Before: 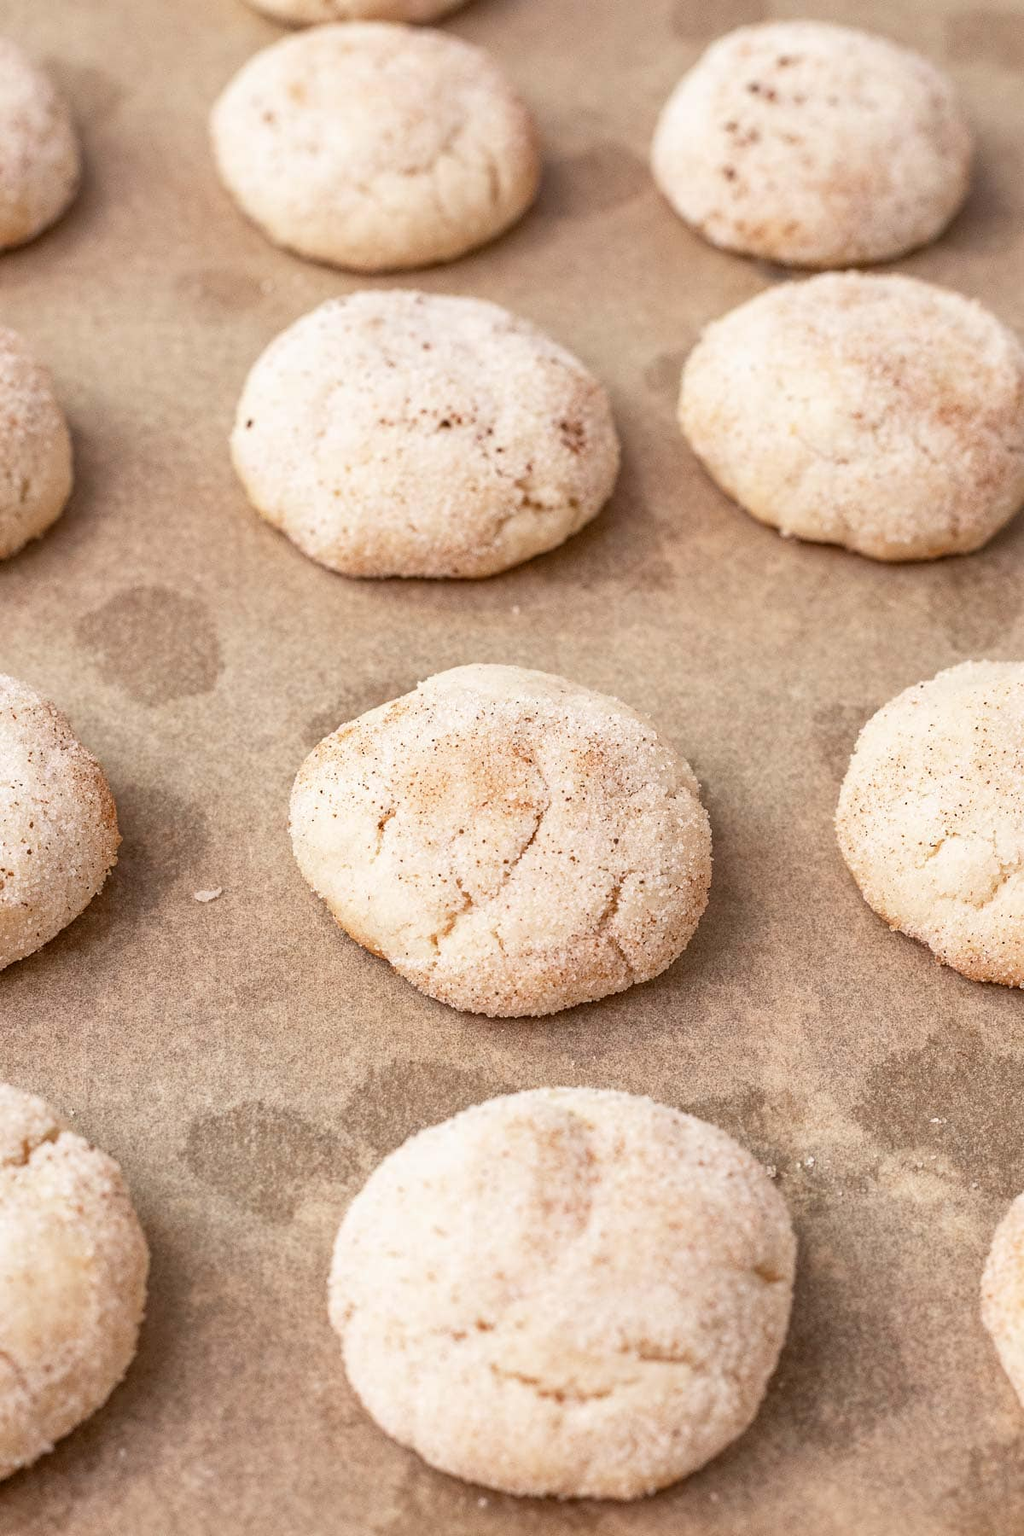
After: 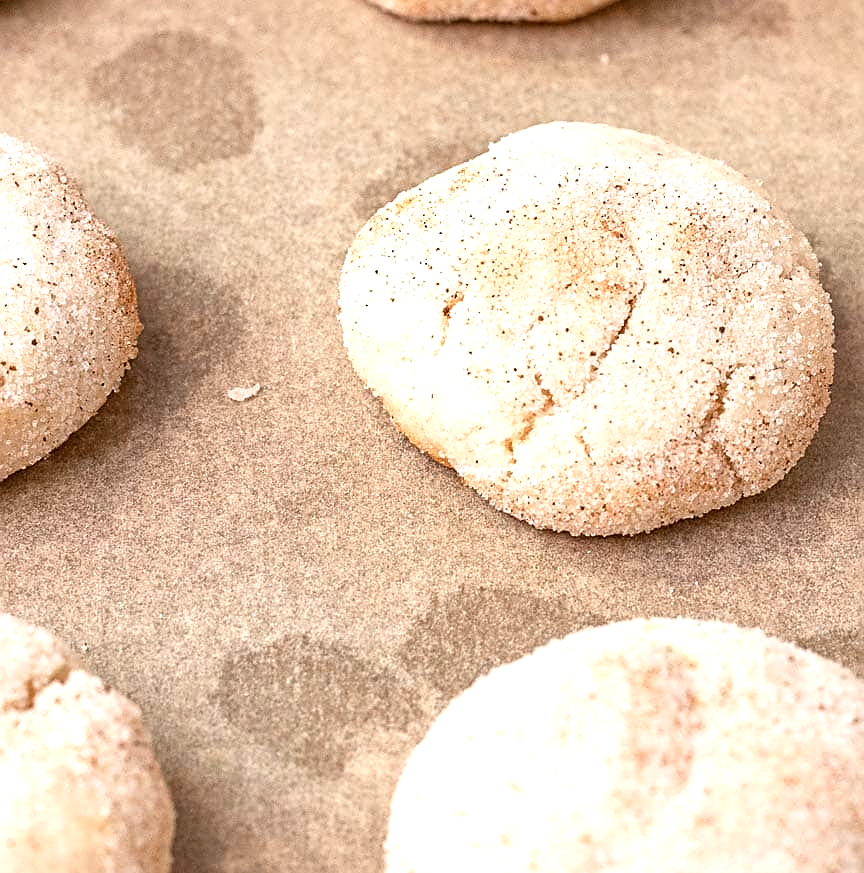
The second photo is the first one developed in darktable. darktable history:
exposure: exposure 0.496 EV, compensate highlight preservation false
sharpen: on, module defaults
crop: top 36.498%, right 27.964%, bottom 14.995%
